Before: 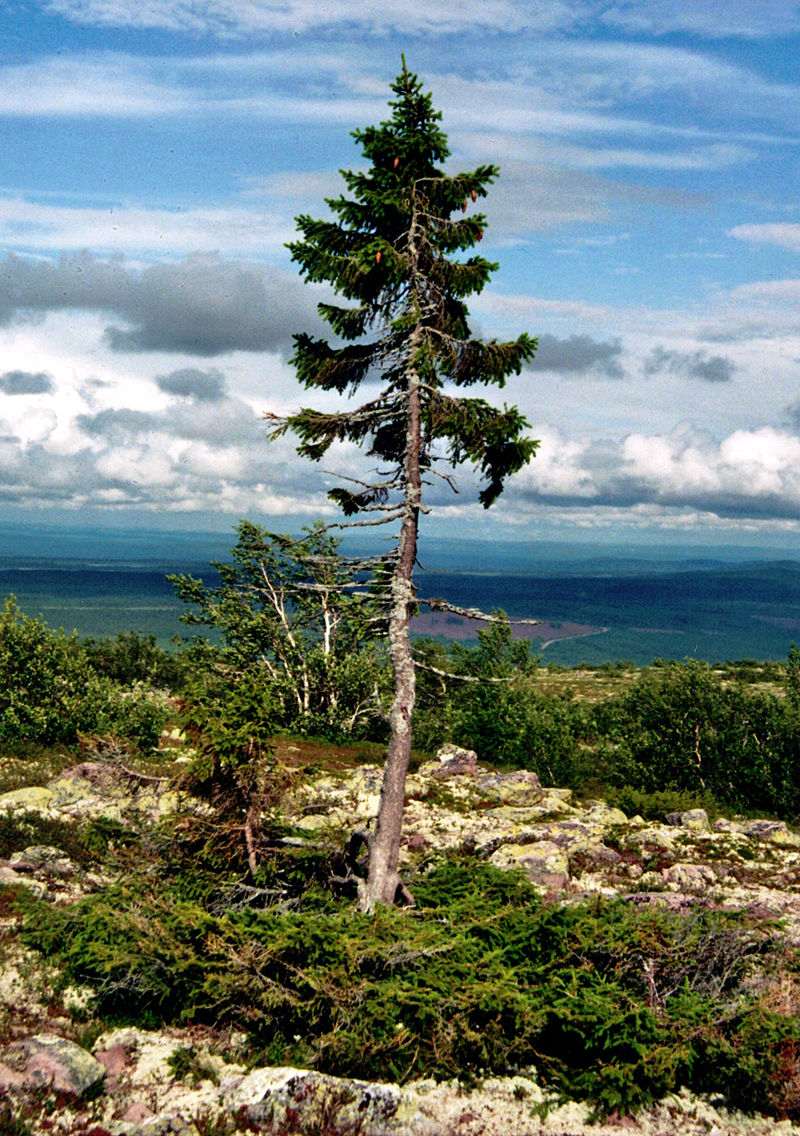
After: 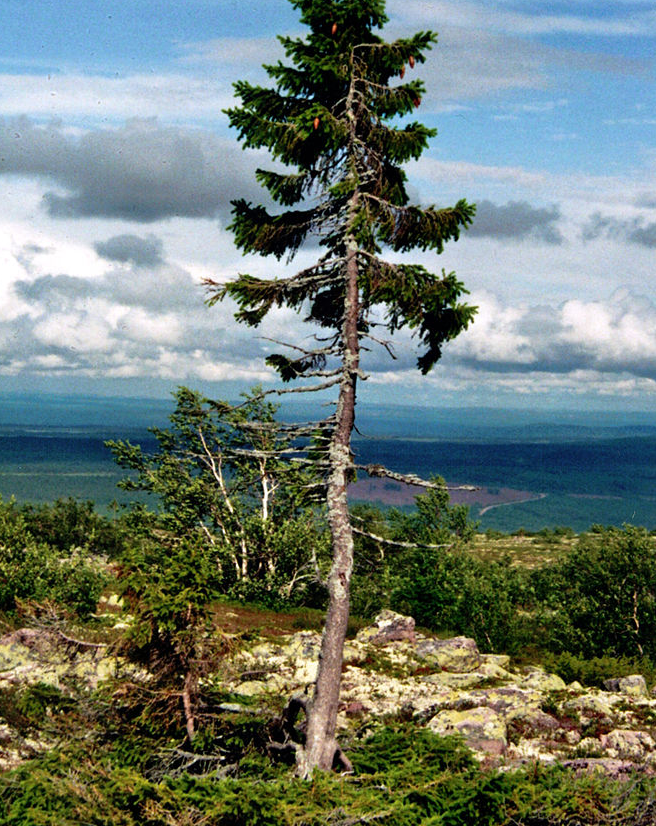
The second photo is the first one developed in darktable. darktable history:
exposure: compensate highlight preservation false
crop: left 7.856%, top 11.836%, right 10.12%, bottom 15.387%
